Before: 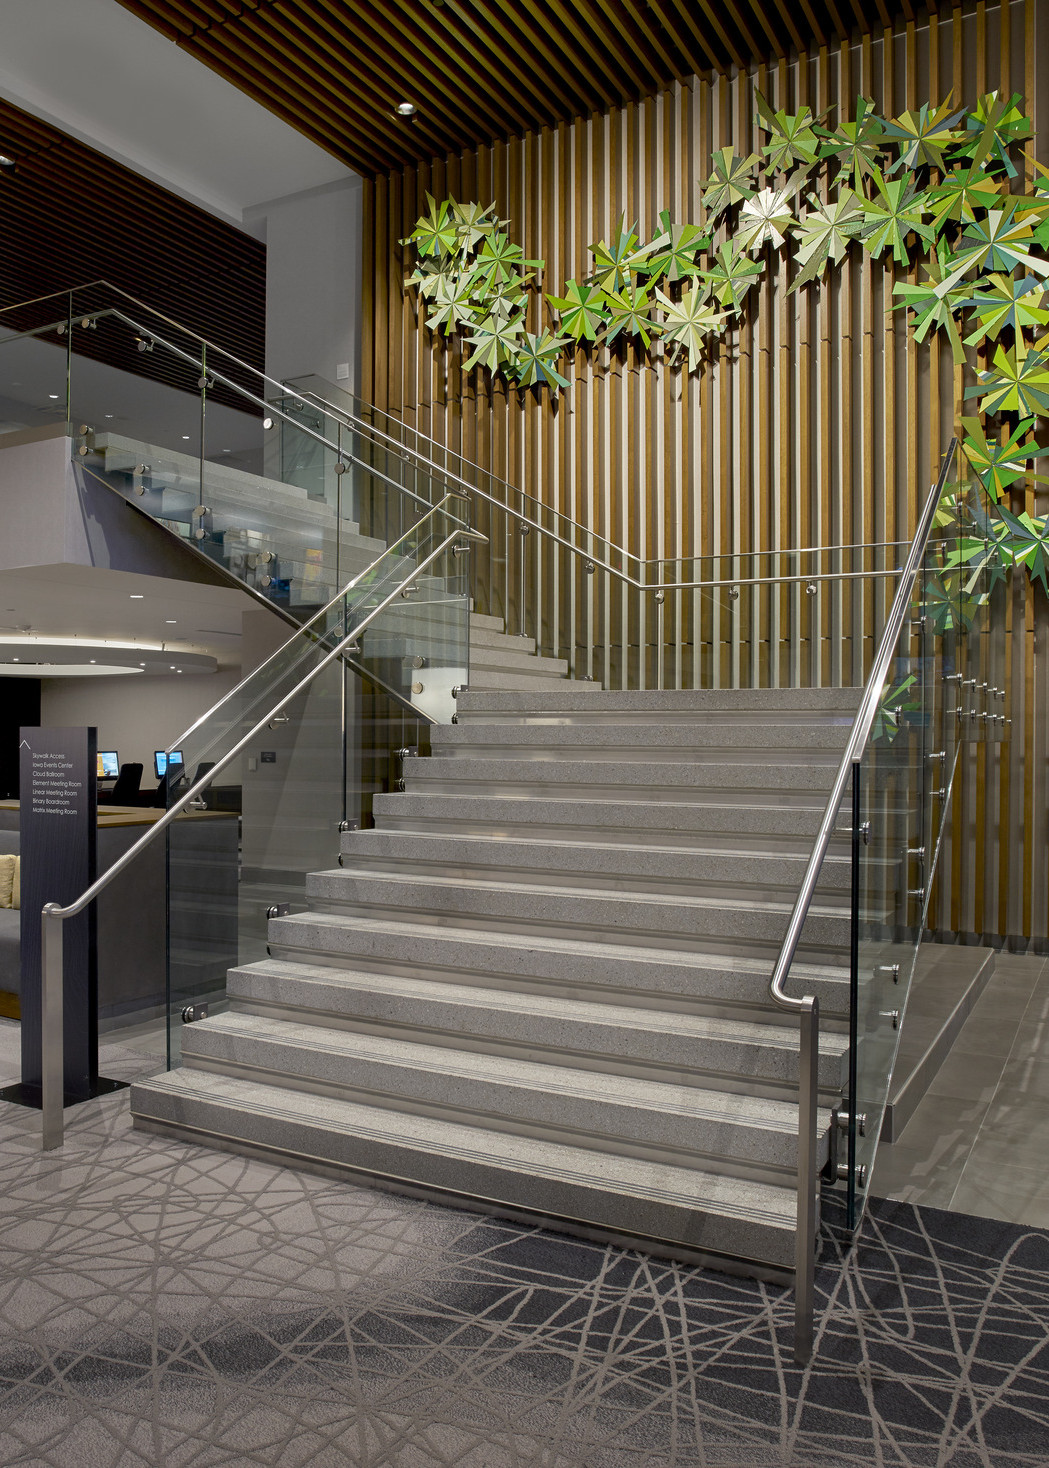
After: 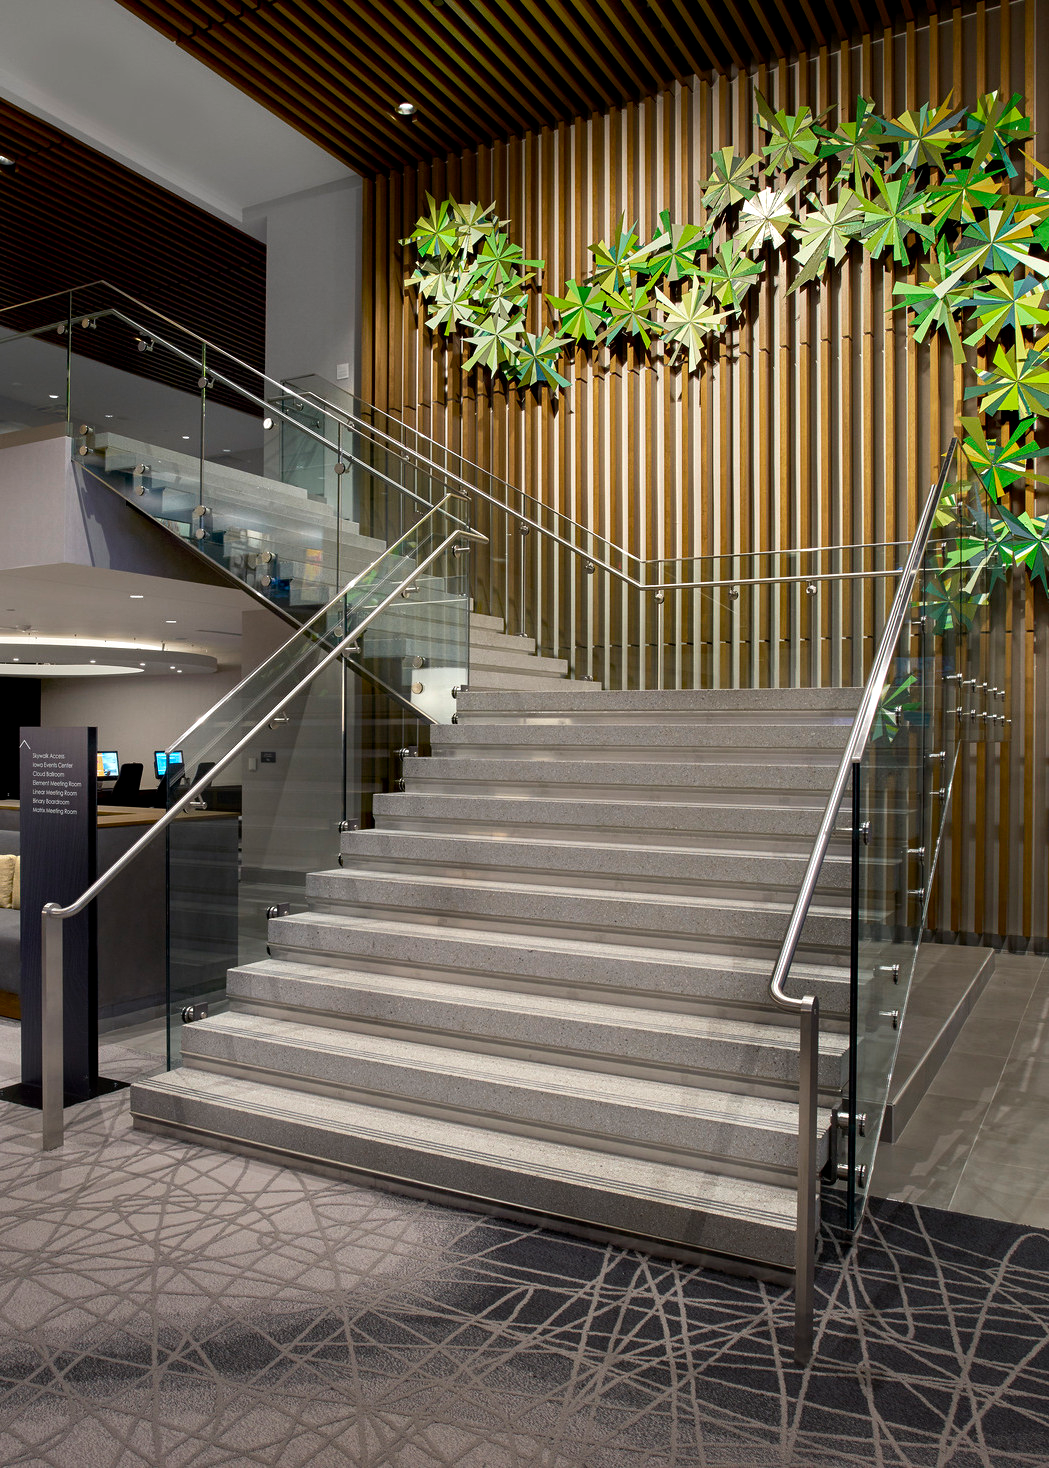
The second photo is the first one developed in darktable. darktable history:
tone equalizer: -8 EV -0.396 EV, -7 EV -0.426 EV, -6 EV -0.345 EV, -5 EV -0.247 EV, -3 EV 0.247 EV, -2 EV 0.352 EV, -1 EV 0.375 EV, +0 EV 0.386 EV, edges refinement/feathering 500, mask exposure compensation -1.57 EV, preserve details guided filter
